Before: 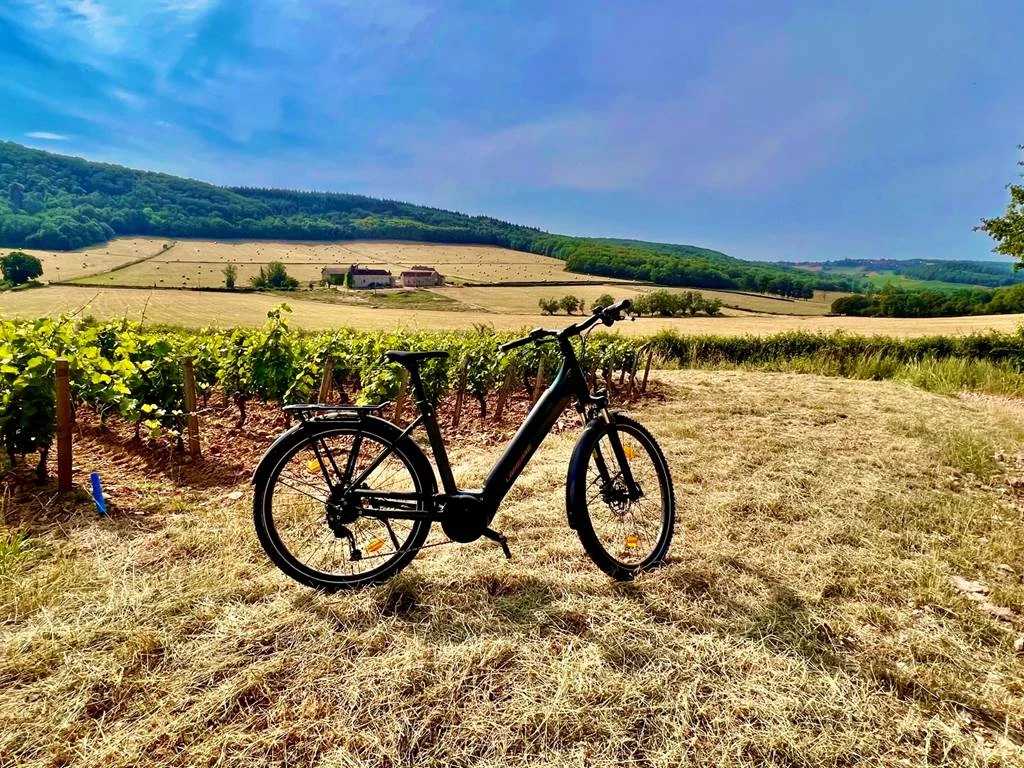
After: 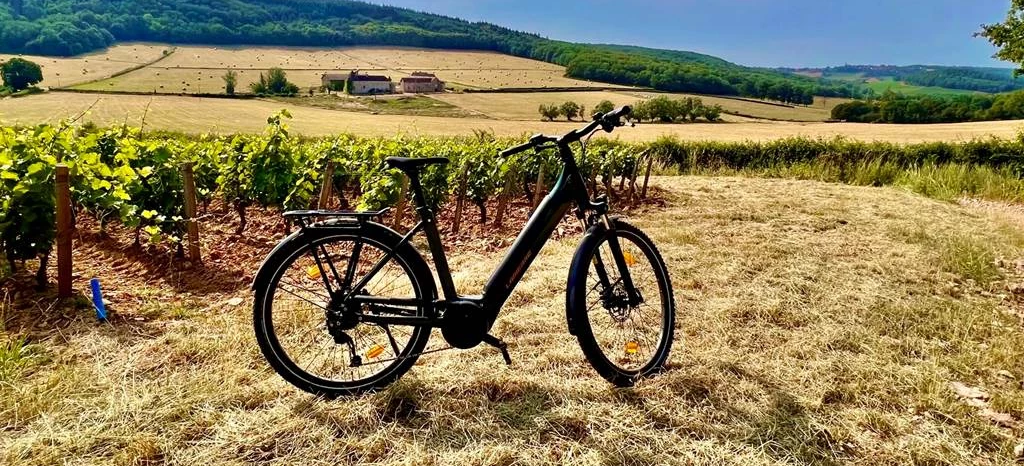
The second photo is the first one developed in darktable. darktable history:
crop and rotate: top 25.357%, bottom 13.942%
shadows and highlights: radius 334.93, shadows 63.48, highlights 6.06, compress 87.7%, highlights color adjustment 39.73%, soften with gaussian
